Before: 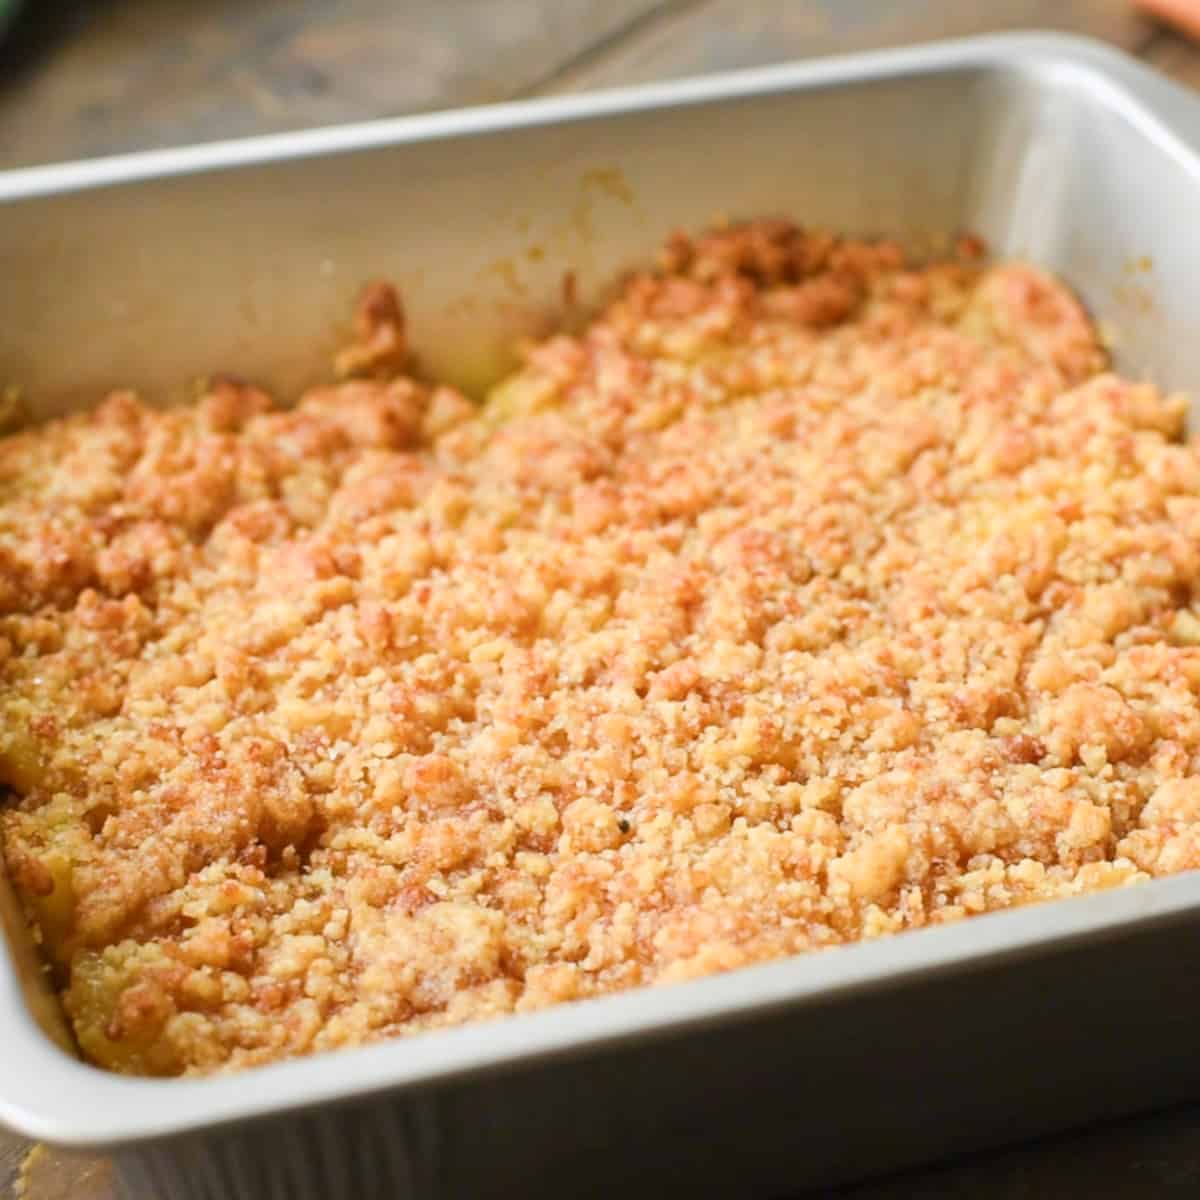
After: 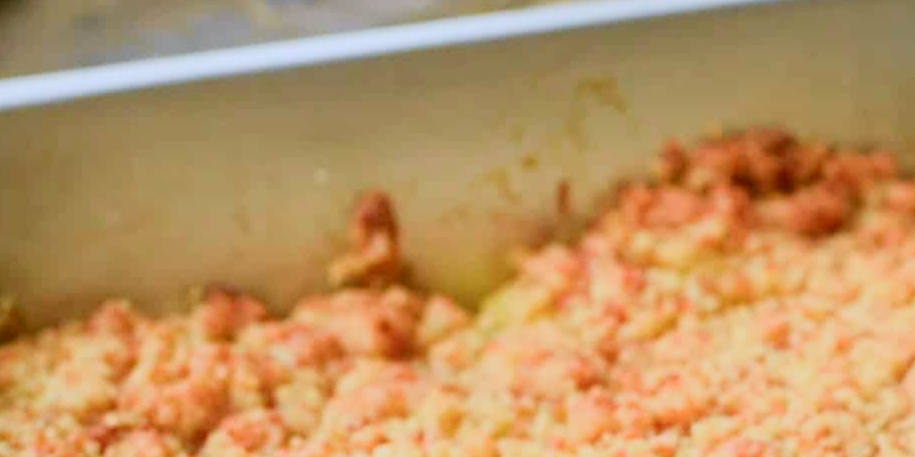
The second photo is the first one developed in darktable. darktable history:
tone curve: curves: ch0 [(0, 0) (0.091, 0.066) (0.184, 0.16) (0.491, 0.519) (0.748, 0.765) (1, 0.919)]; ch1 [(0, 0) (0.179, 0.173) (0.322, 0.32) (0.424, 0.424) (0.502, 0.504) (0.56, 0.575) (0.631, 0.675) (0.777, 0.806) (1, 1)]; ch2 [(0, 0) (0.434, 0.447) (0.485, 0.495) (0.524, 0.563) (0.676, 0.691) (1, 1)], color space Lab, independent channels, preserve colors none
white balance: red 0.926, green 1.003, blue 1.133
crop: left 0.579%, top 7.627%, right 23.167%, bottom 54.275%
